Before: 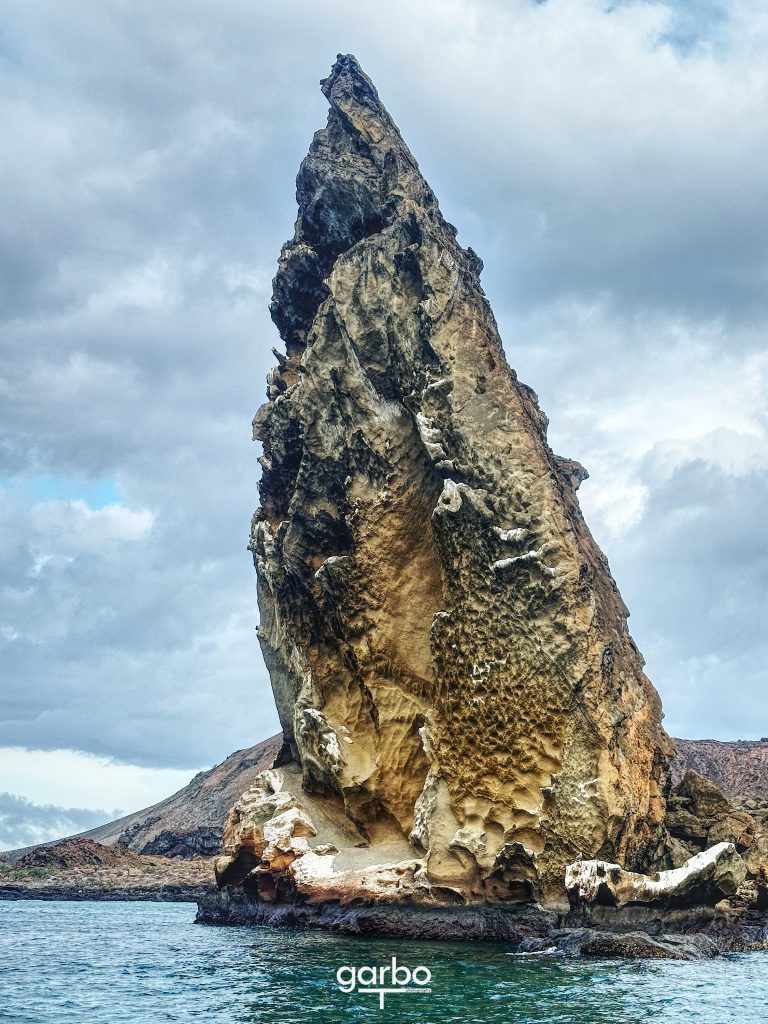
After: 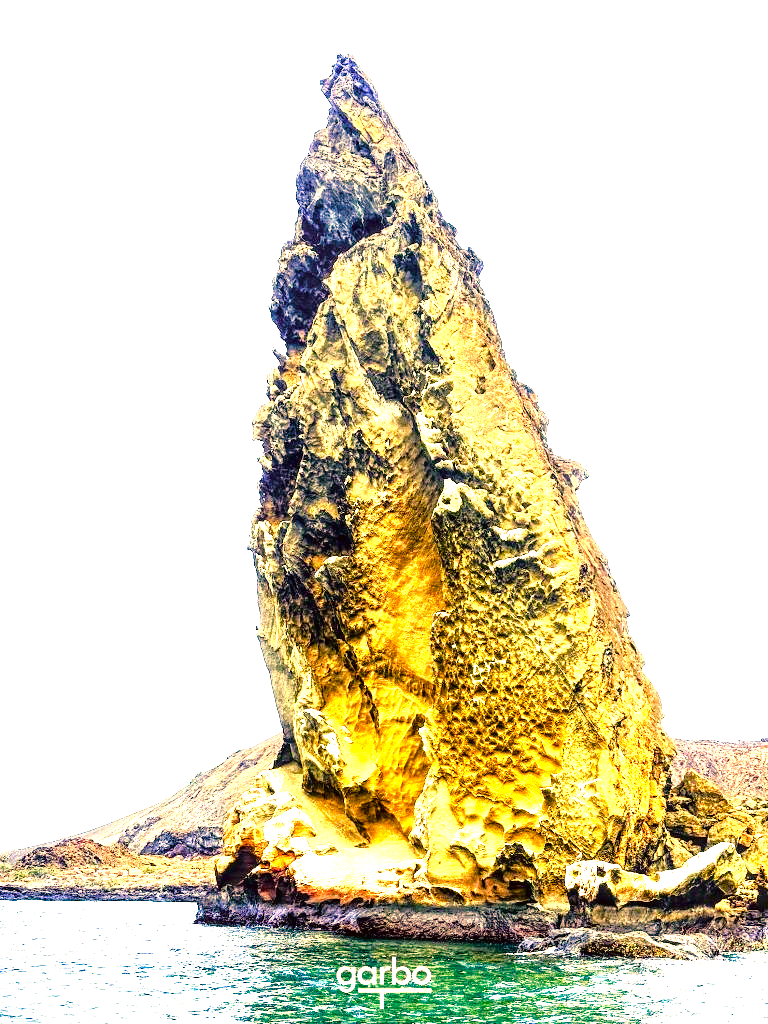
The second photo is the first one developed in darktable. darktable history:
color correction: highlights a* 18.51, highlights b* 35.48, shadows a* 1.93, shadows b* 6.49, saturation 1.03
tone curve: curves: ch0 [(0, 0.008) (0.046, 0.032) (0.151, 0.108) (0.367, 0.379) (0.496, 0.526) (0.771, 0.786) (0.857, 0.85) (1, 0.965)]; ch1 [(0, 0) (0.248, 0.252) (0.388, 0.383) (0.482, 0.478) (0.499, 0.499) (0.518, 0.518) (0.544, 0.552) (0.585, 0.617) (0.683, 0.735) (0.823, 0.894) (1, 1)]; ch2 [(0, 0) (0.302, 0.284) (0.427, 0.417) (0.473, 0.47) (0.503, 0.503) (0.523, 0.518) (0.55, 0.563) (0.624, 0.643) (0.753, 0.764) (1, 1)], color space Lab, linked channels, preserve colors none
color balance rgb: shadows lift › chroma 3.195%, shadows lift › hue 243.26°, global offset › luminance -1.428%, linear chroma grading › global chroma 15.588%, perceptual saturation grading › global saturation 0.704%, perceptual saturation grading › highlights -17.886%, perceptual saturation grading › mid-tones 33.467%, perceptual saturation grading › shadows 50.511%, perceptual brilliance grading › global brilliance 11.329%, global vibrance 25.039%, contrast 10.562%
exposure: black level correction 0.001, exposure 1.731 EV, compensate exposure bias true, compensate highlight preservation false
